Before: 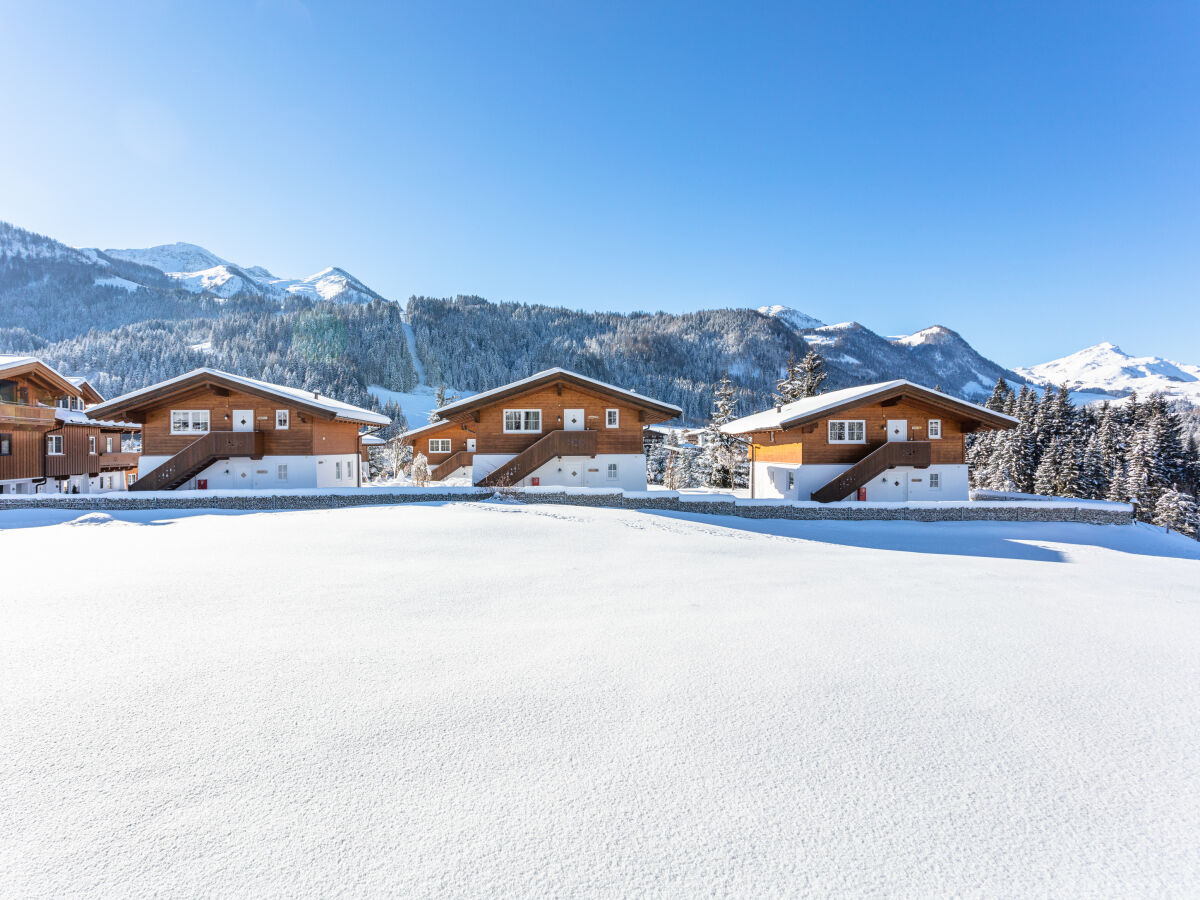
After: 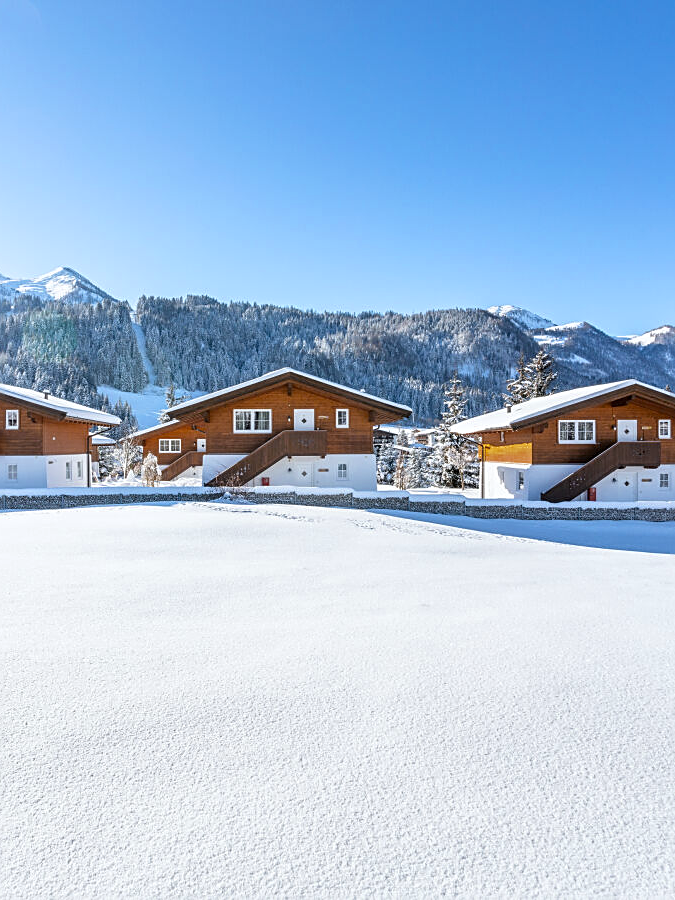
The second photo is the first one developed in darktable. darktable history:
color zones: curves: ch0 [(0.11, 0.396) (0.195, 0.36) (0.25, 0.5) (0.303, 0.412) (0.357, 0.544) (0.75, 0.5) (0.967, 0.328)]; ch1 [(0, 0.468) (0.112, 0.512) (0.202, 0.6) (0.25, 0.5) (0.307, 0.352) (0.357, 0.544) (0.75, 0.5) (0.963, 0.524)]
exposure: compensate highlight preservation false
crop and rotate: left 22.516%, right 21.234%
sharpen: on, module defaults
white balance: red 0.988, blue 1.017
